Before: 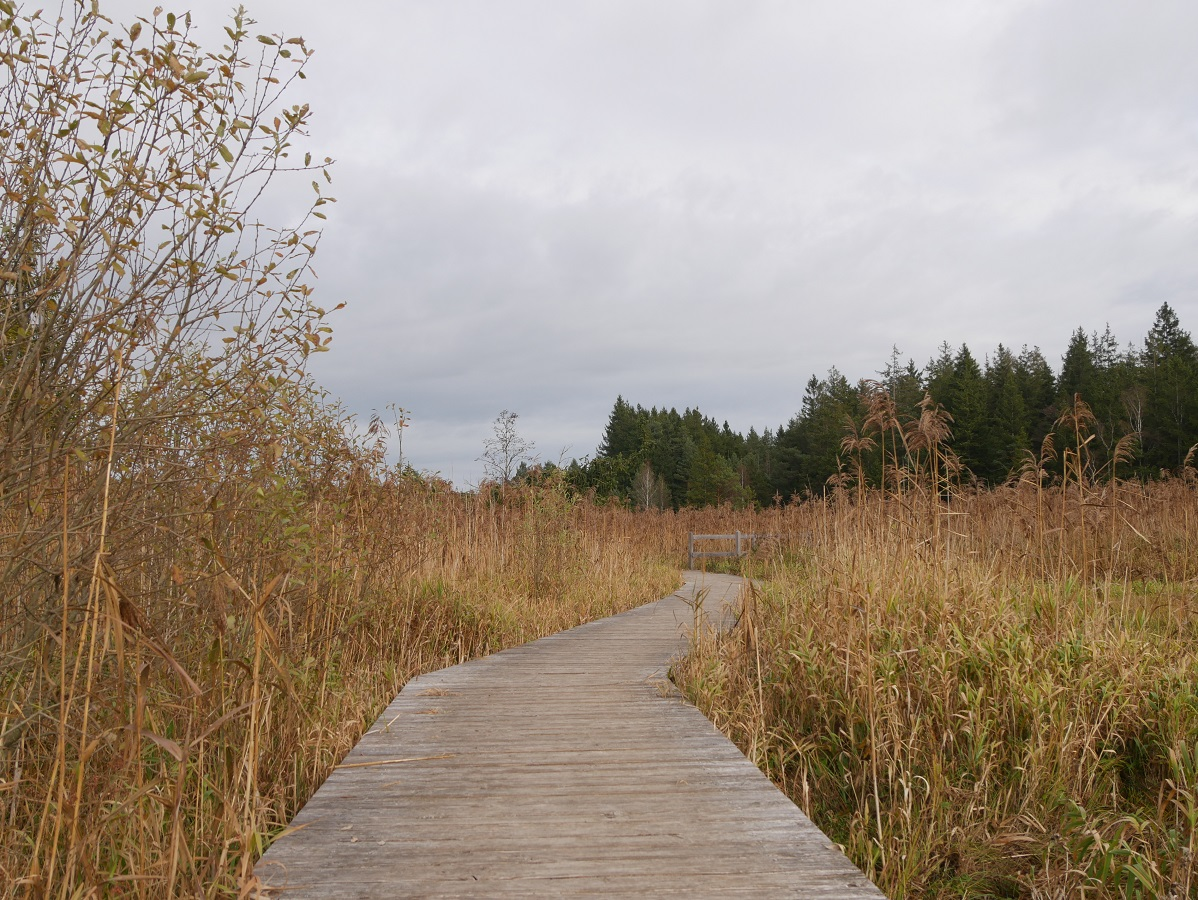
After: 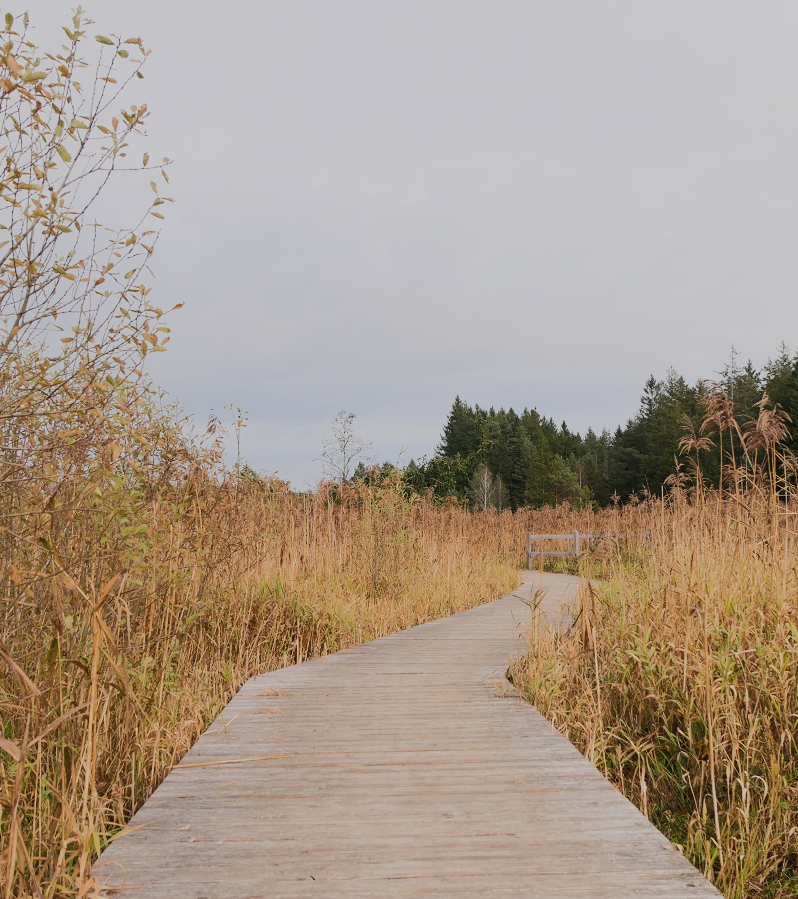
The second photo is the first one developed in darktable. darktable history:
crop and rotate: left 13.537%, right 19.796%
filmic rgb: black relative exposure -13 EV, threshold 3 EV, target white luminance 85%, hardness 6.3, latitude 42.11%, contrast 0.858, shadows ↔ highlights balance 8.63%, color science v4 (2020), enable highlight reconstruction true
rgb curve: curves: ch0 [(0, 0) (0.284, 0.292) (0.505, 0.644) (1, 1)], compensate middle gray true
